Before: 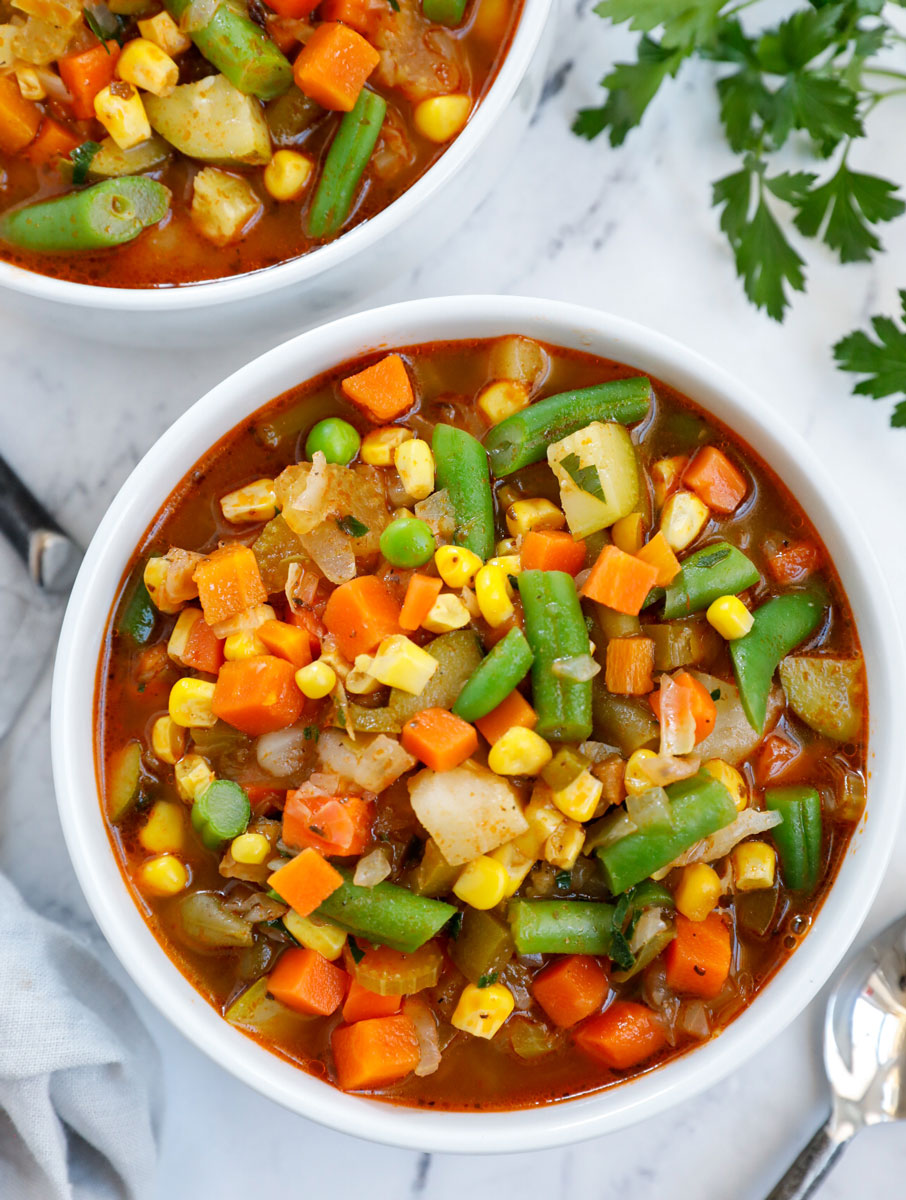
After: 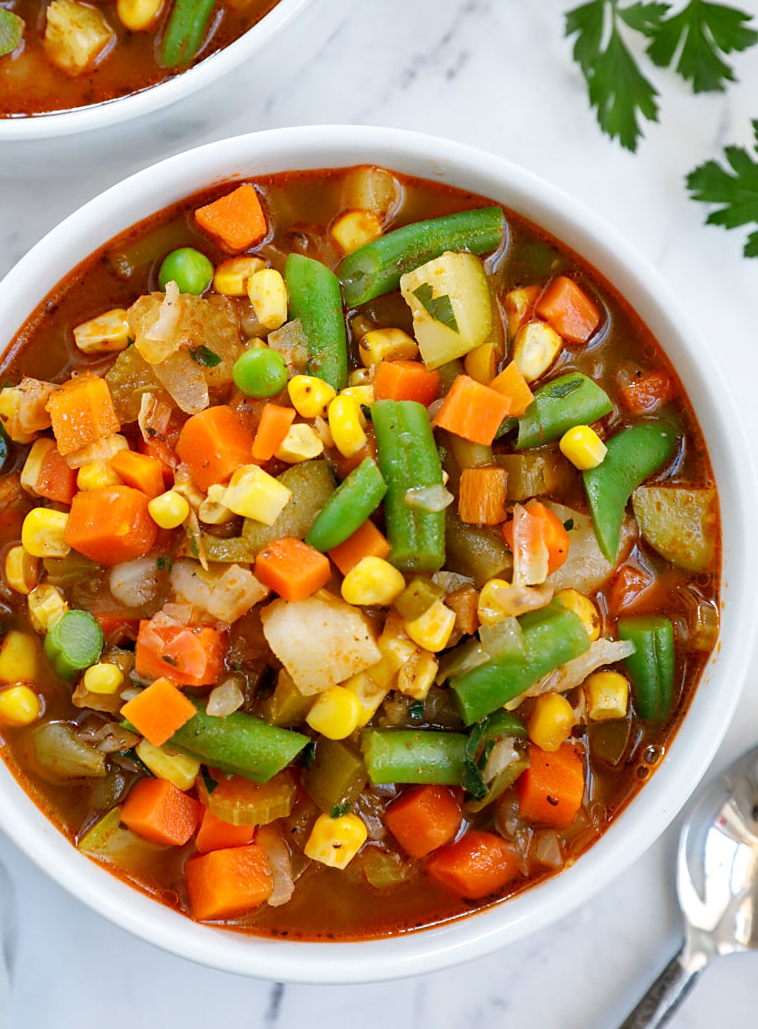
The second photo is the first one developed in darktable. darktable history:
sharpen: amount 0.2
crop: left 16.315%, top 14.246%
